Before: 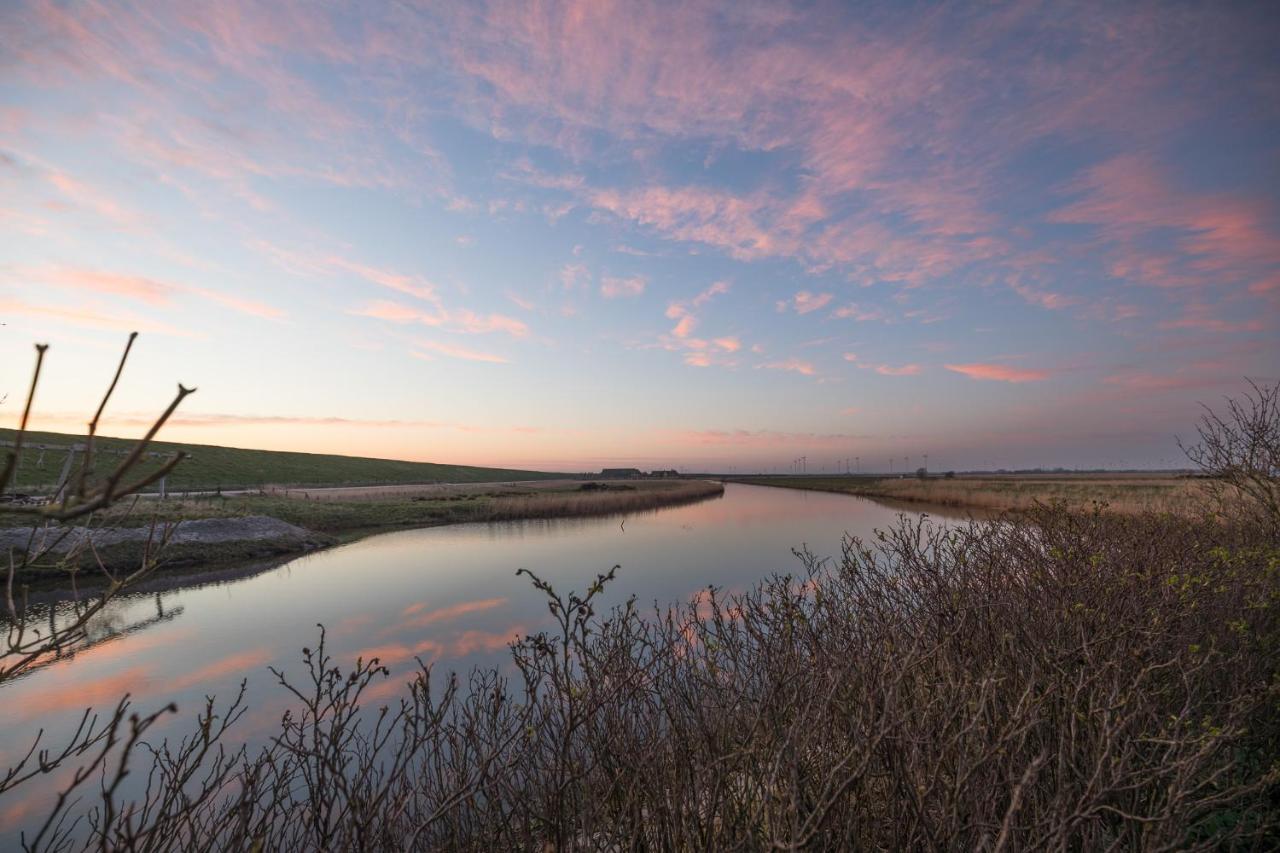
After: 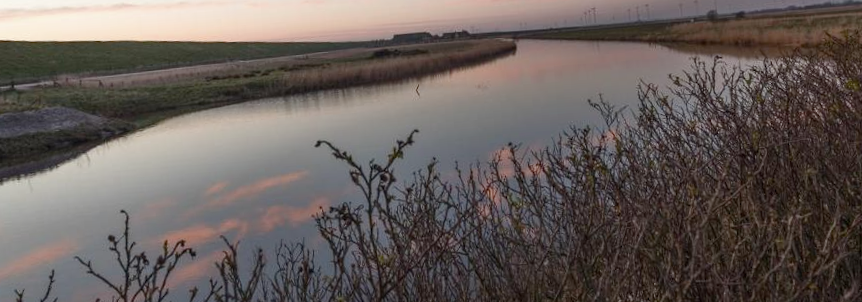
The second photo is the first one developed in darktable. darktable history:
crop: left 18.091%, top 51.13%, right 17.525%, bottom 16.85%
color balance rgb: perceptual saturation grading › global saturation 20%, perceptual saturation grading › highlights -25%, perceptual saturation grading › shadows 50%, global vibrance -25%
contrast brightness saturation: contrast 0.06, brightness -0.01, saturation -0.23
rotate and perspective: rotation -4.25°, automatic cropping off
